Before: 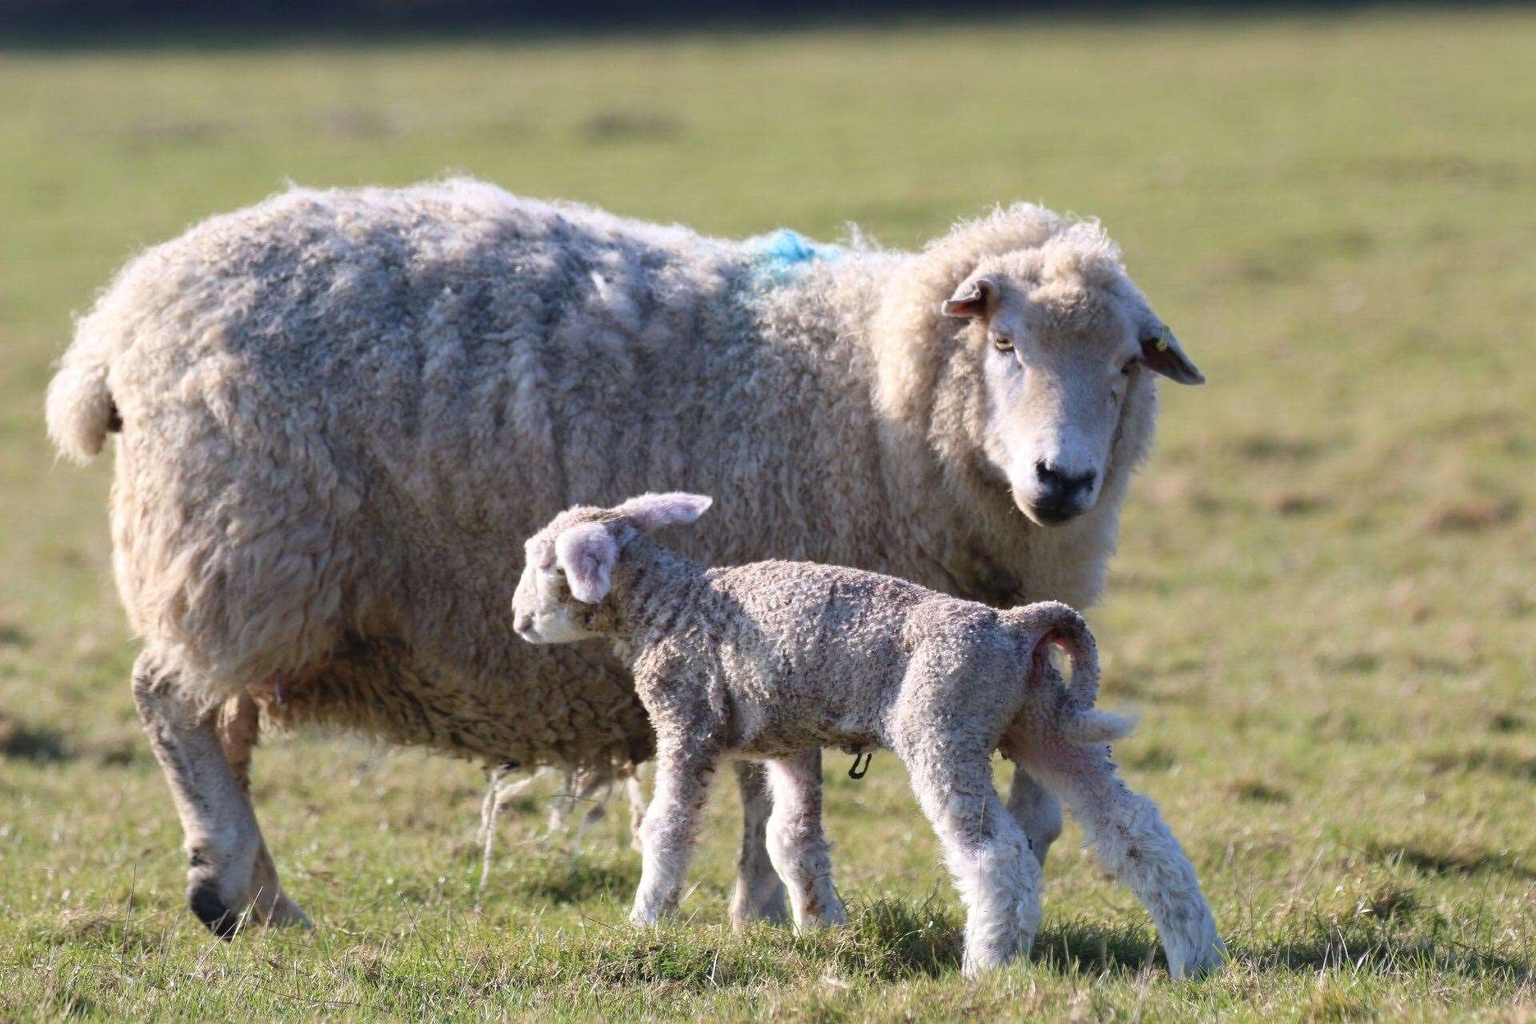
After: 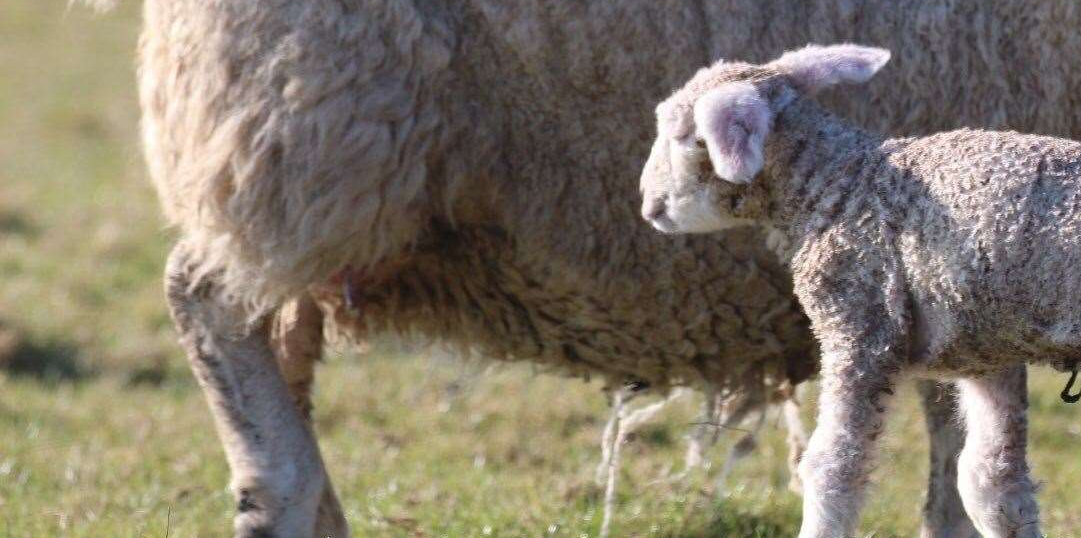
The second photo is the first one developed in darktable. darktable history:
crop: top 44.667%, right 43.687%, bottom 13.268%
